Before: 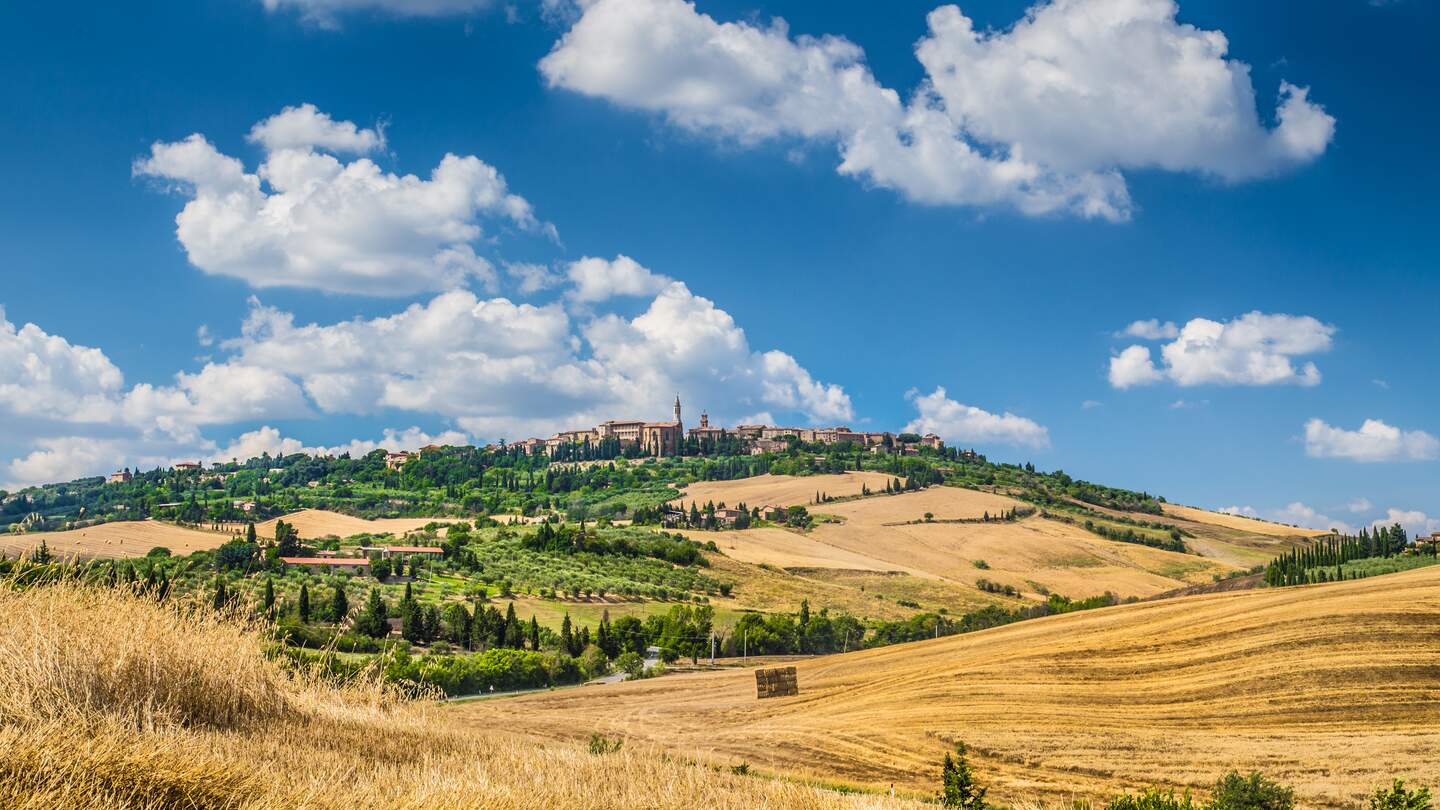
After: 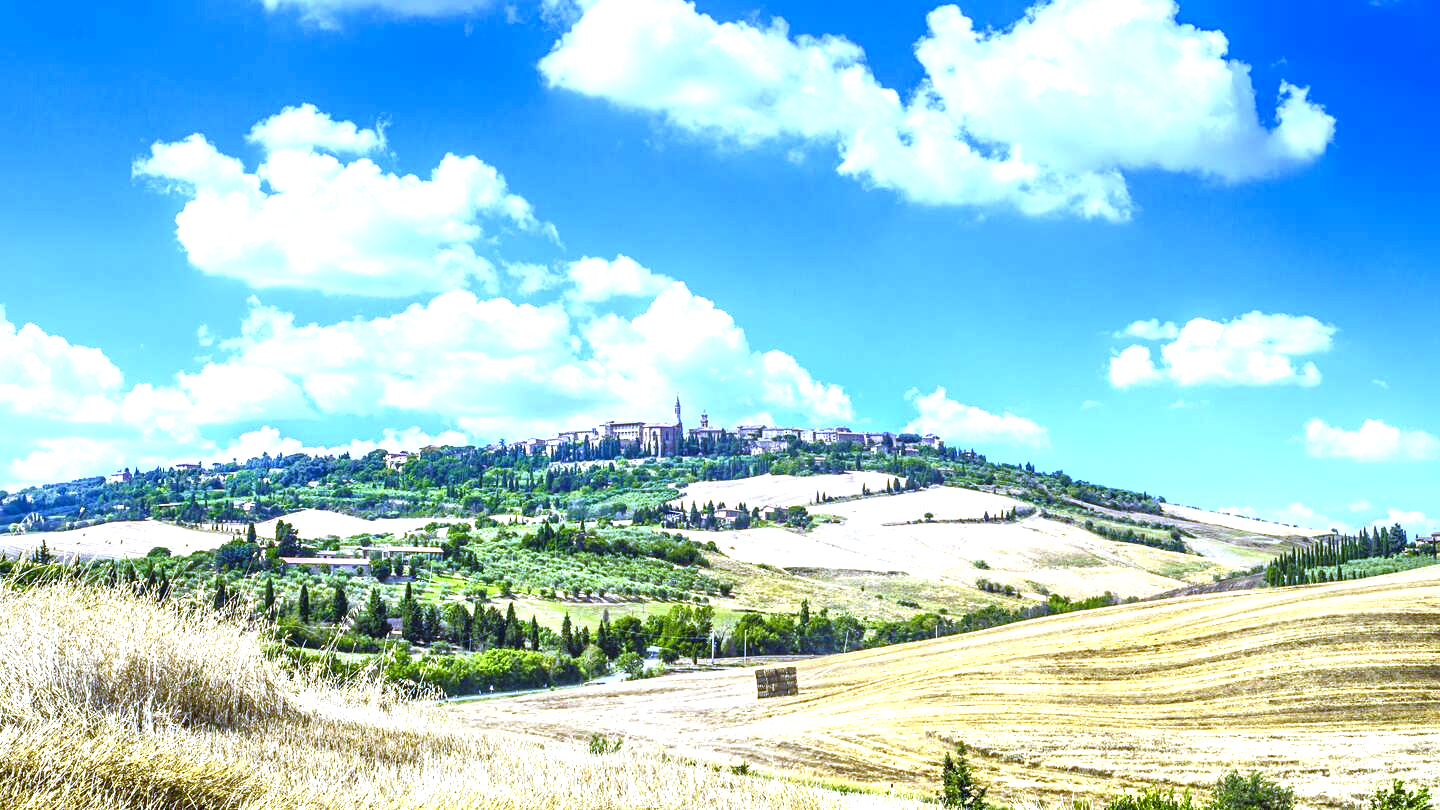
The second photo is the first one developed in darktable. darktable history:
white balance: red 0.766, blue 1.537
color balance rgb: shadows lift › chroma 1%, shadows lift › hue 28.8°, power › hue 60°, highlights gain › chroma 1%, highlights gain › hue 60°, global offset › luminance 0.25%, perceptual saturation grading › highlights -20%, perceptual saturation grading › shadows 20%, perceptual brilliance grading › highlights 10%, perceptual brilliance grading › shadows -5%, global vibrance 19.67%
exposure: exposure 1 EV, compensate highlight preservation false
